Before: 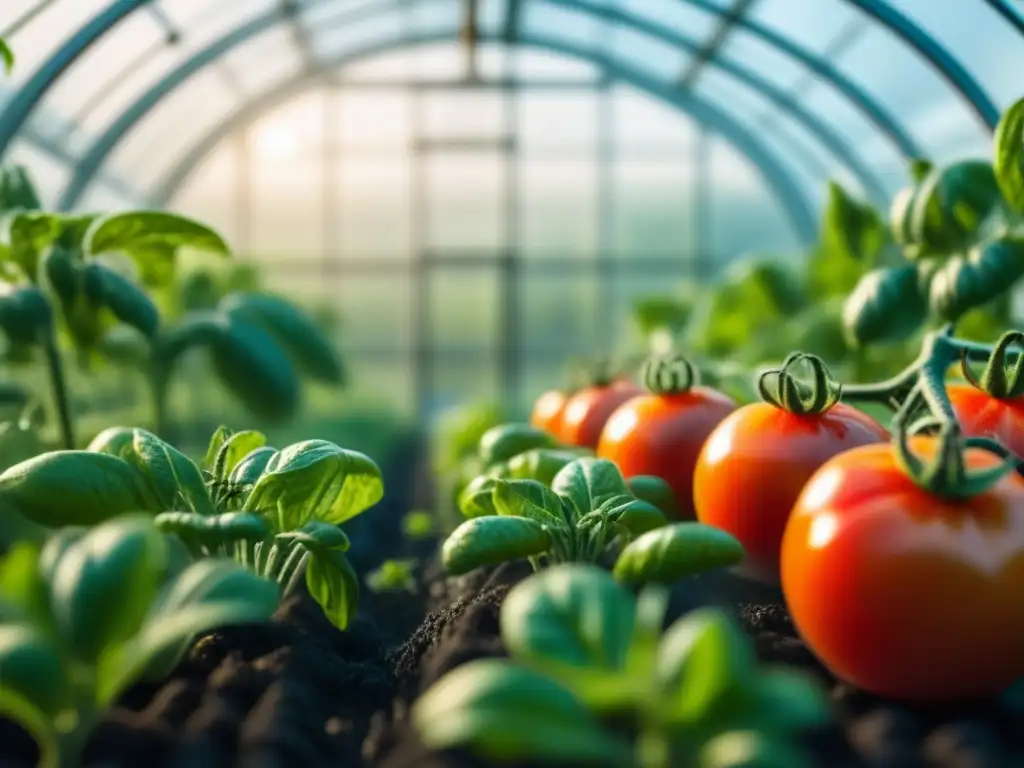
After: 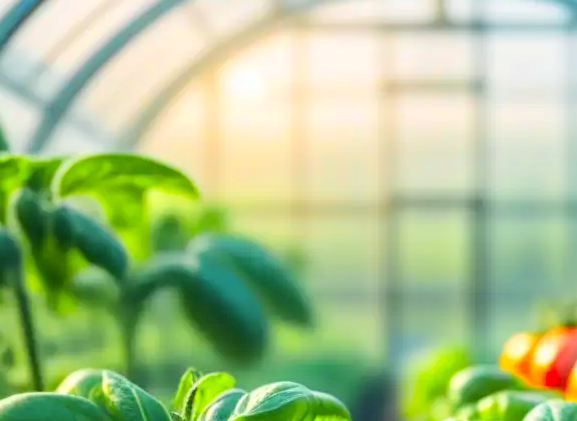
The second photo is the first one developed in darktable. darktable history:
color zones: curves: ch0 [(0.224, 0.526) (0.75, 0.5)]; ch1 [(0.055, 0.526) (0.224, 0.761) (0.377, 0.526) (0.75, 0.5)], mix 100.77%
base curve: curves: ch0 [(0, 0) (0.158, 0.273) (0.879, 0.895) (1, 1)]
crop and rotate: left 3.048%, top 7.668%, right 40.577%, bottom 37.509%
